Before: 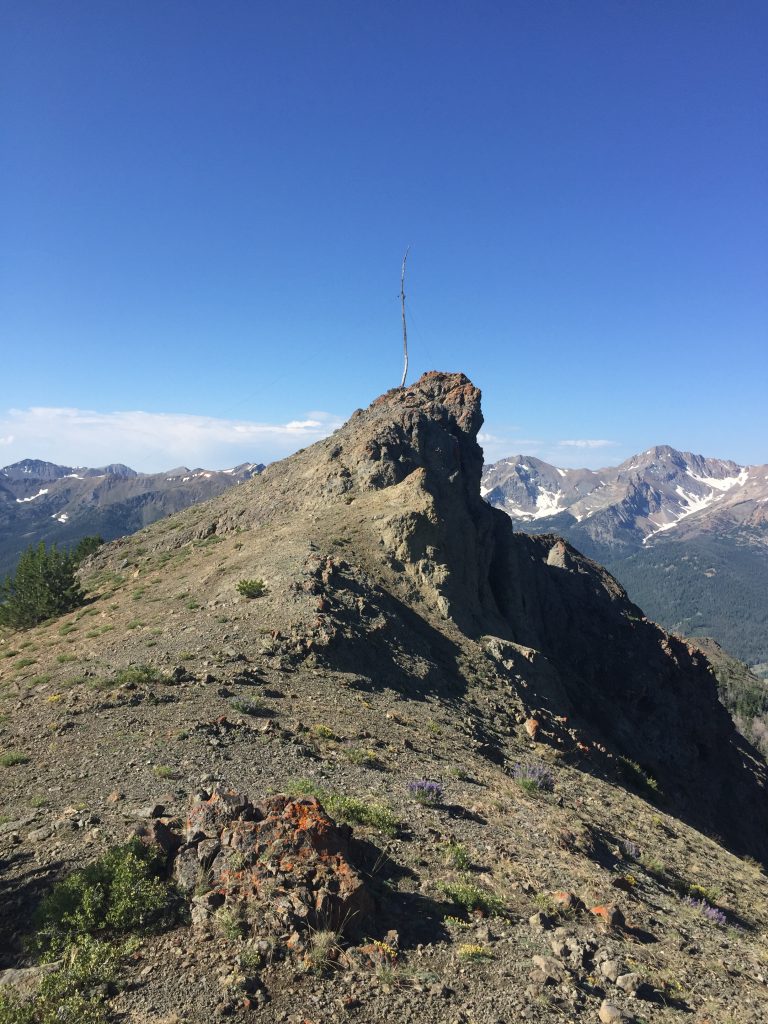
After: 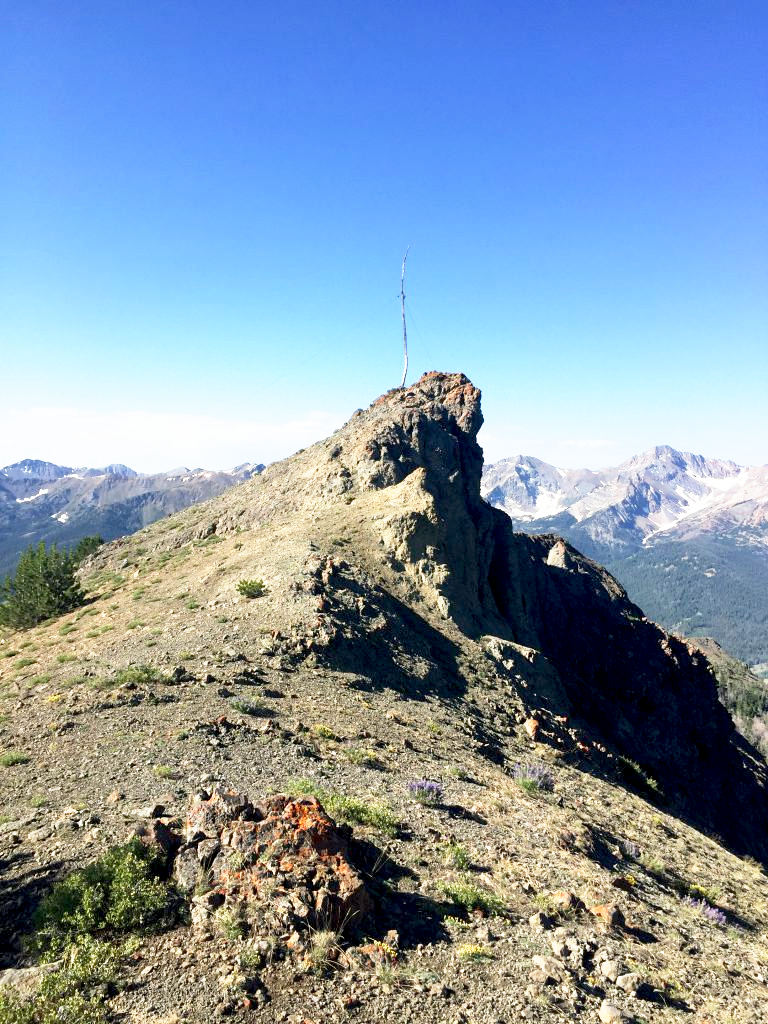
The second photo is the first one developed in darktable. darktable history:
exposure: black level correction 0.009, compensate highlight preservation false
base curve: curves: ch0 [(0, 0) (0.495, 0.917) (1, 1)], preserve colors none
